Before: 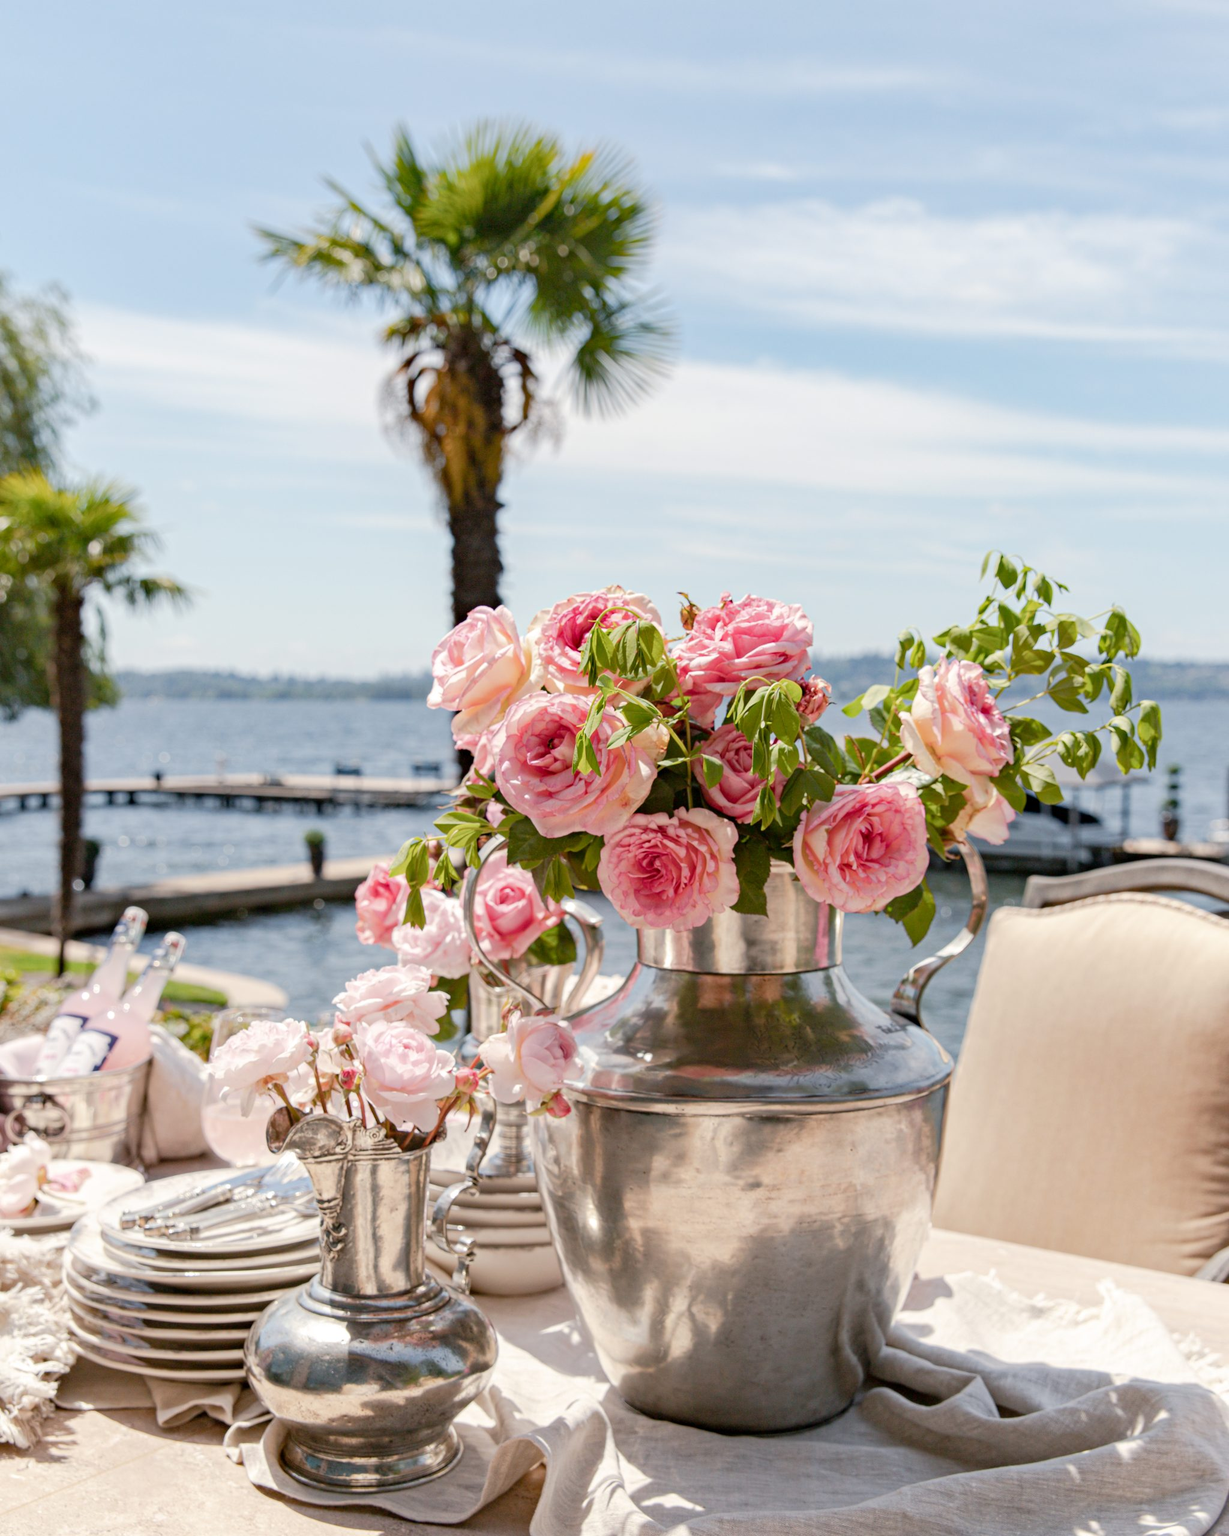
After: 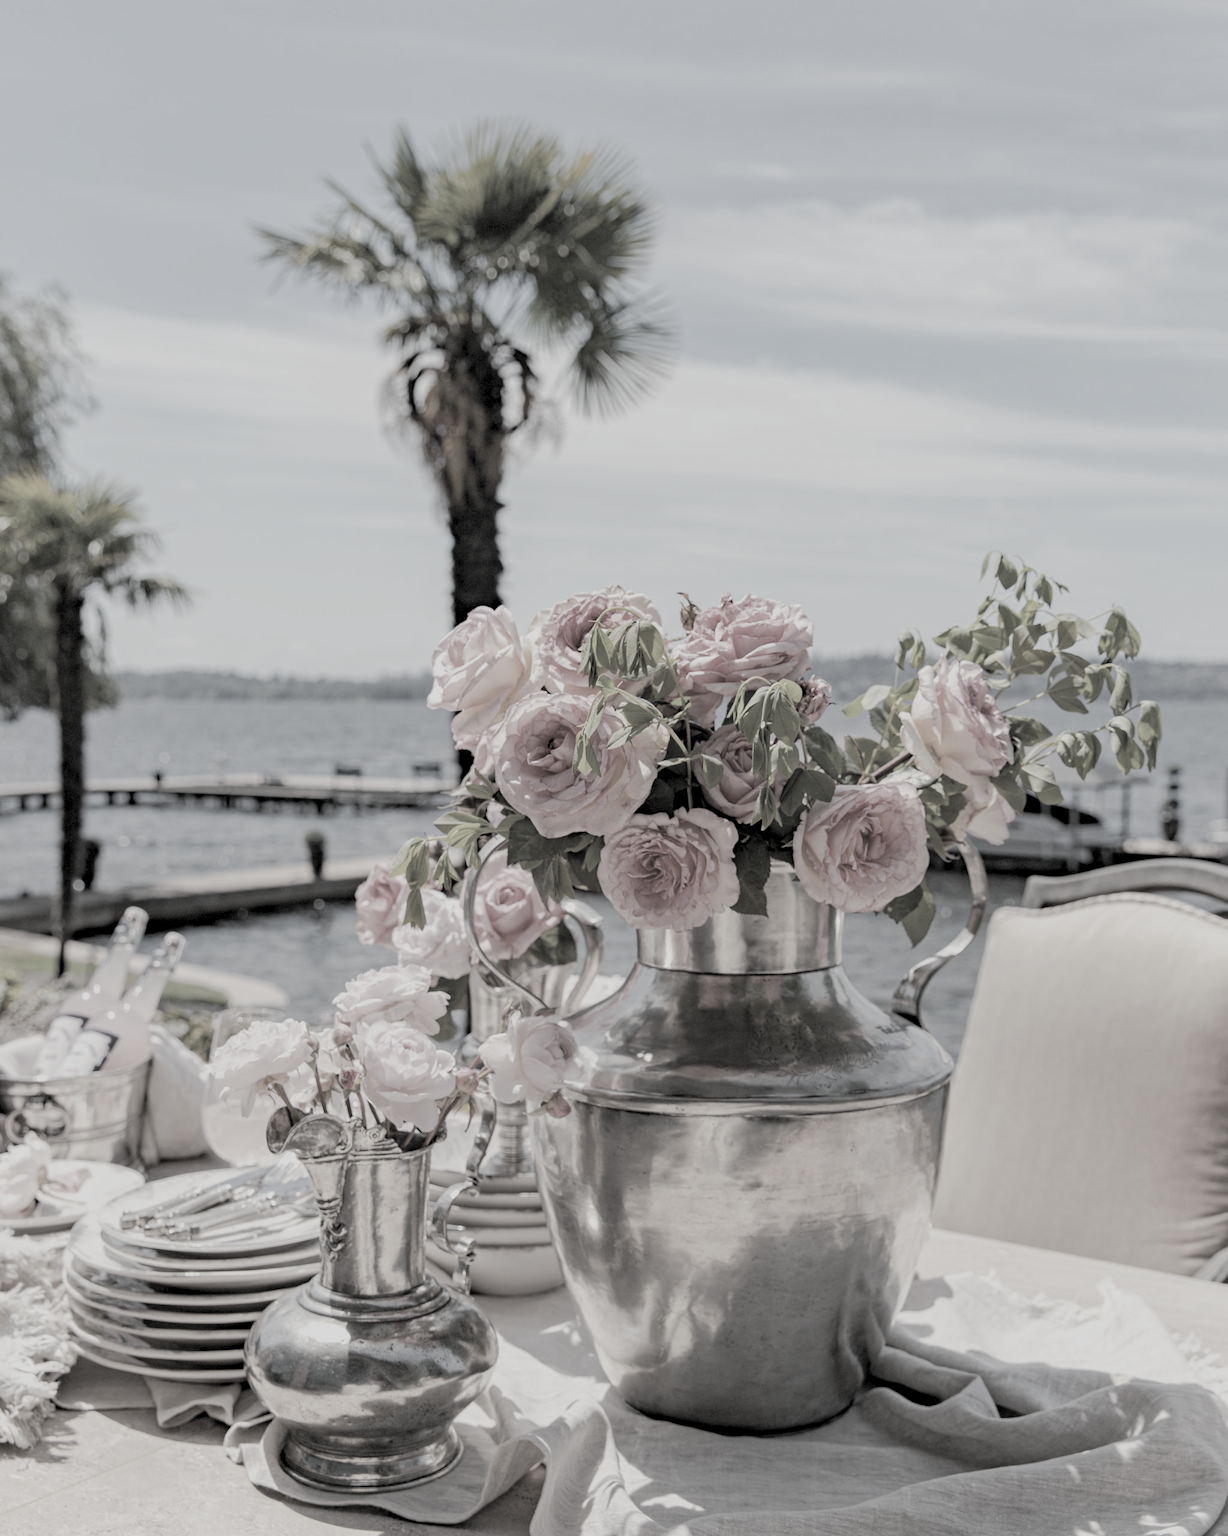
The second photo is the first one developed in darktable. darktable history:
levels: levels [0.514, 0.759, 1]
contrast brightness saturation: contrast -0.305, brightness 0.735, saturation -0.784
